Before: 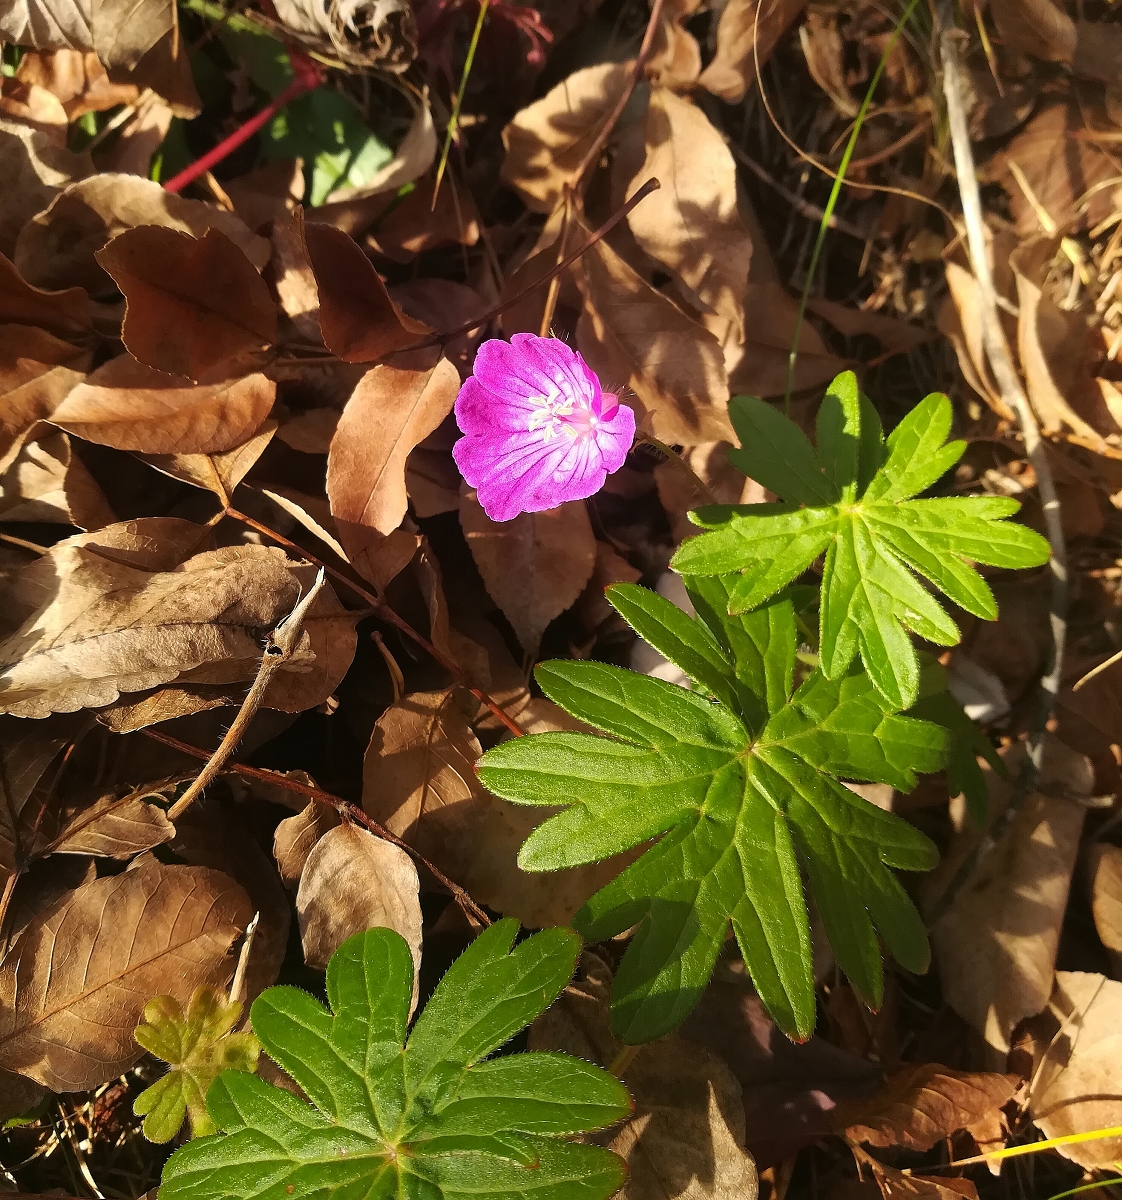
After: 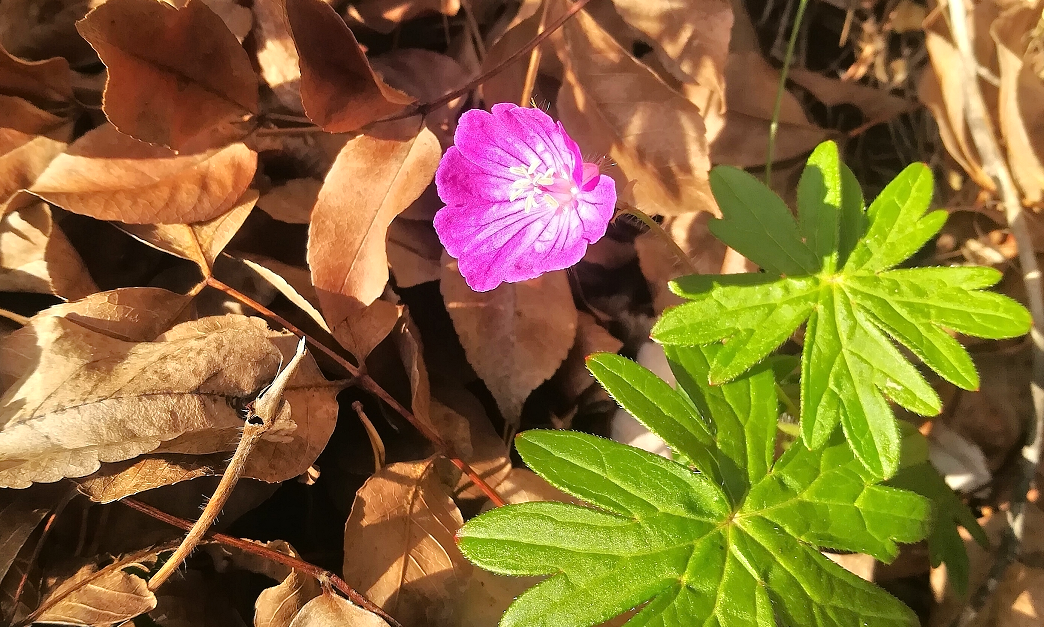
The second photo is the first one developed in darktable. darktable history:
tone equalizer: -7 EV 0.15 EV, -6 EV 0.6 EV, -5 EV 1.15 EV, -4 EV 1.33 EV, -3 EV 1.15 EV, -2 EV 0.6 EV, -1 EV 0.15 EV, mask exposure compensation -0.5 EV
crop: left 1.744%, top 19.225%, right 5.069%, bottom 28.357%
